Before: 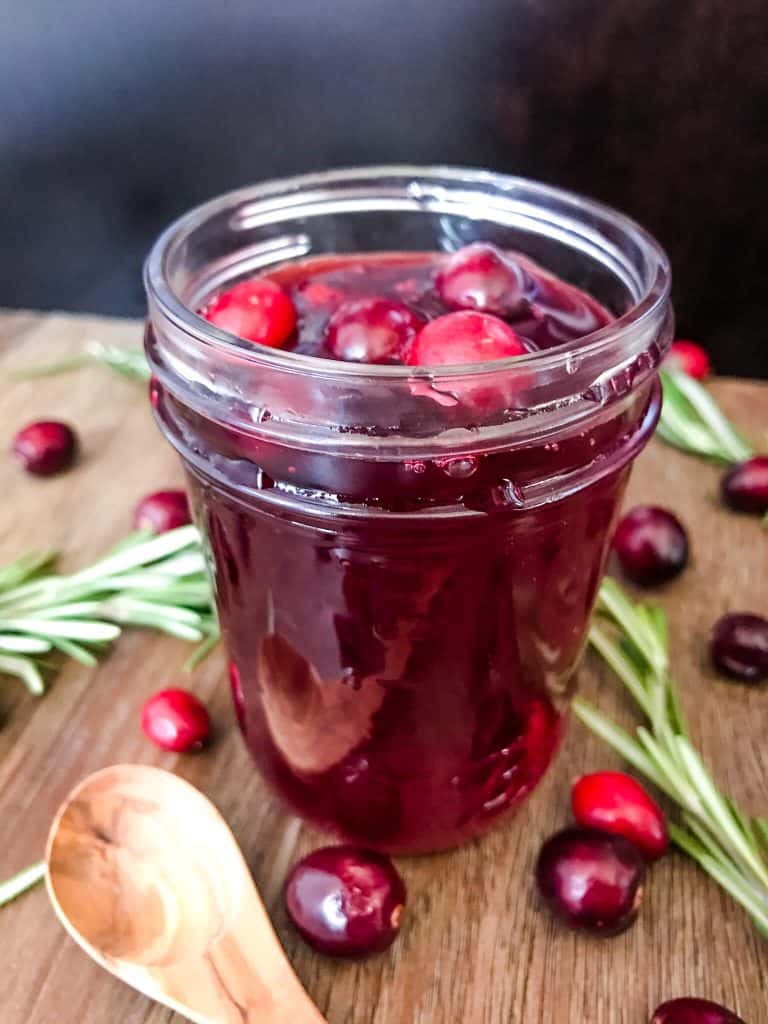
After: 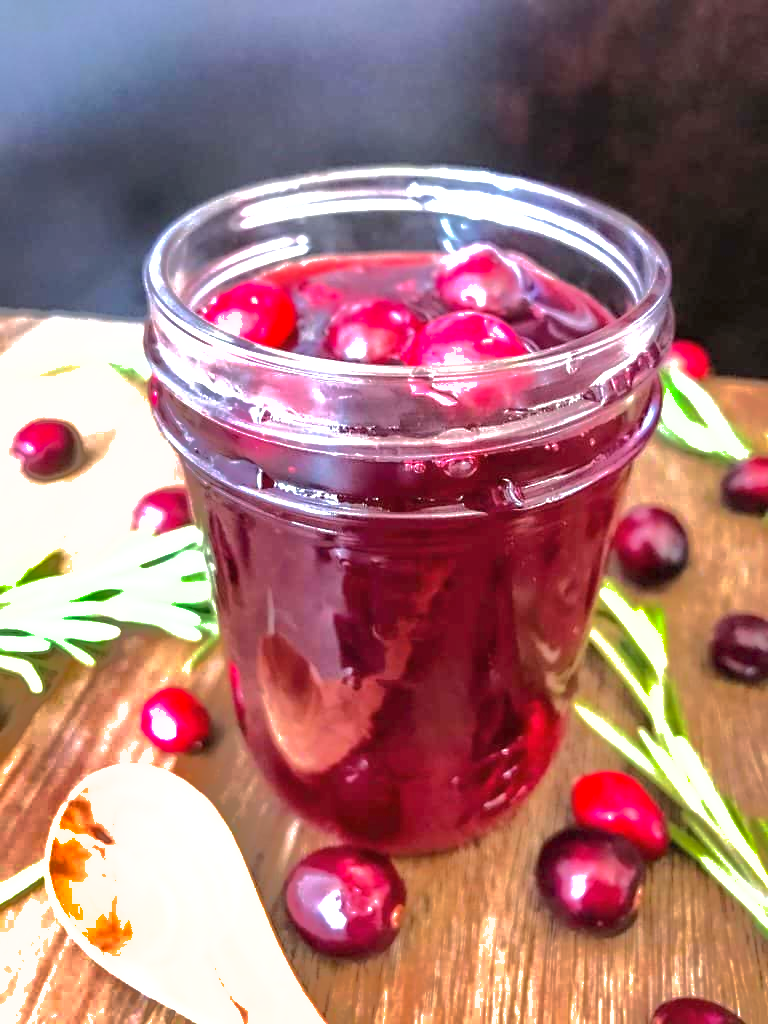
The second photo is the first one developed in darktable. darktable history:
exposure: black level correction 0, exposure 1.2 EV, compensate exposure bias true, compensate highlight preservation false
shadows and highlights: shadows 38.43, highlights -74.54
